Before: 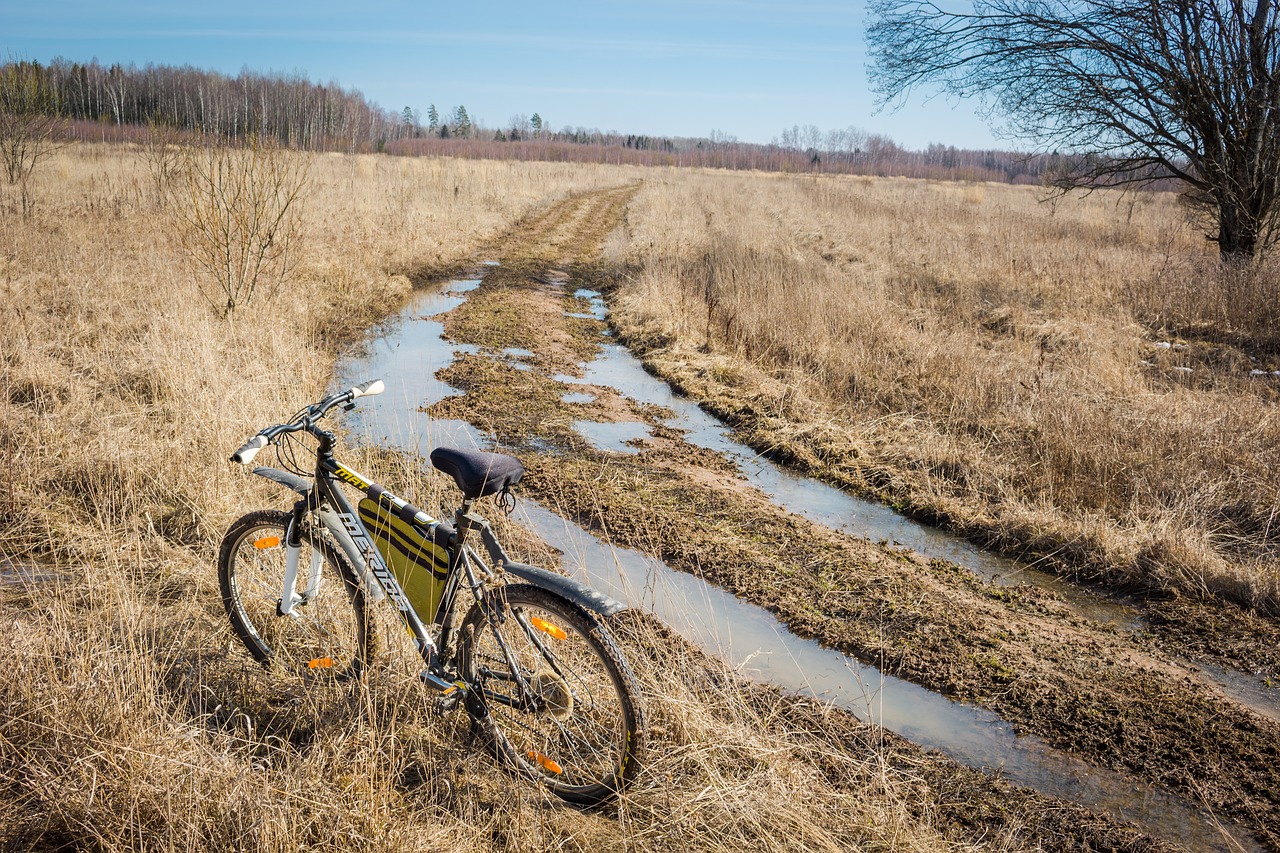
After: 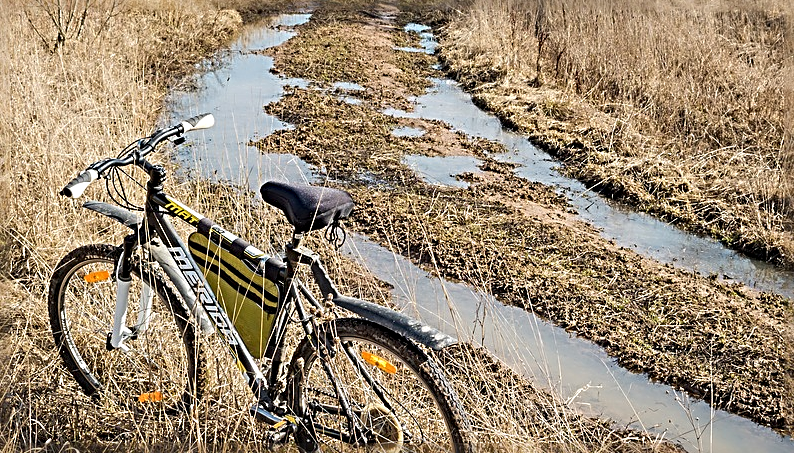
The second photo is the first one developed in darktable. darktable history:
sharpen: radius 3.69, amount 0.928
crop: left 13.312%, top 31.28%, right 24.627%, bottom 15.582%
